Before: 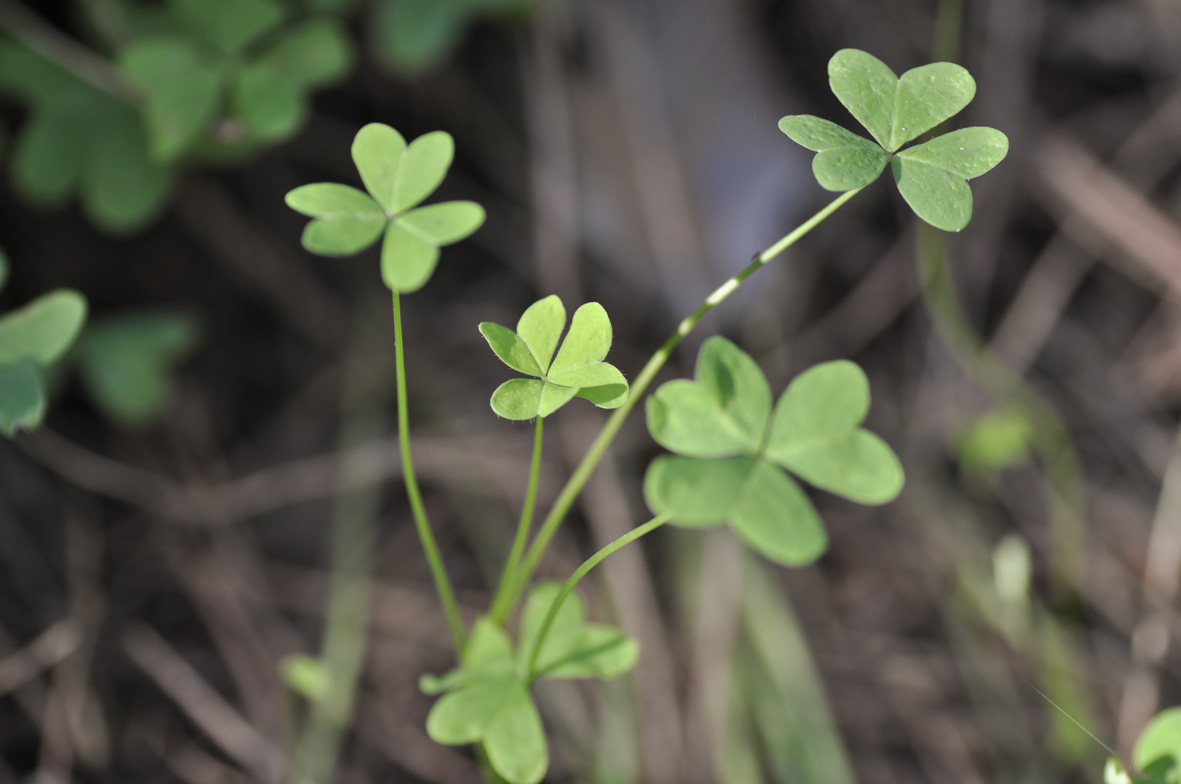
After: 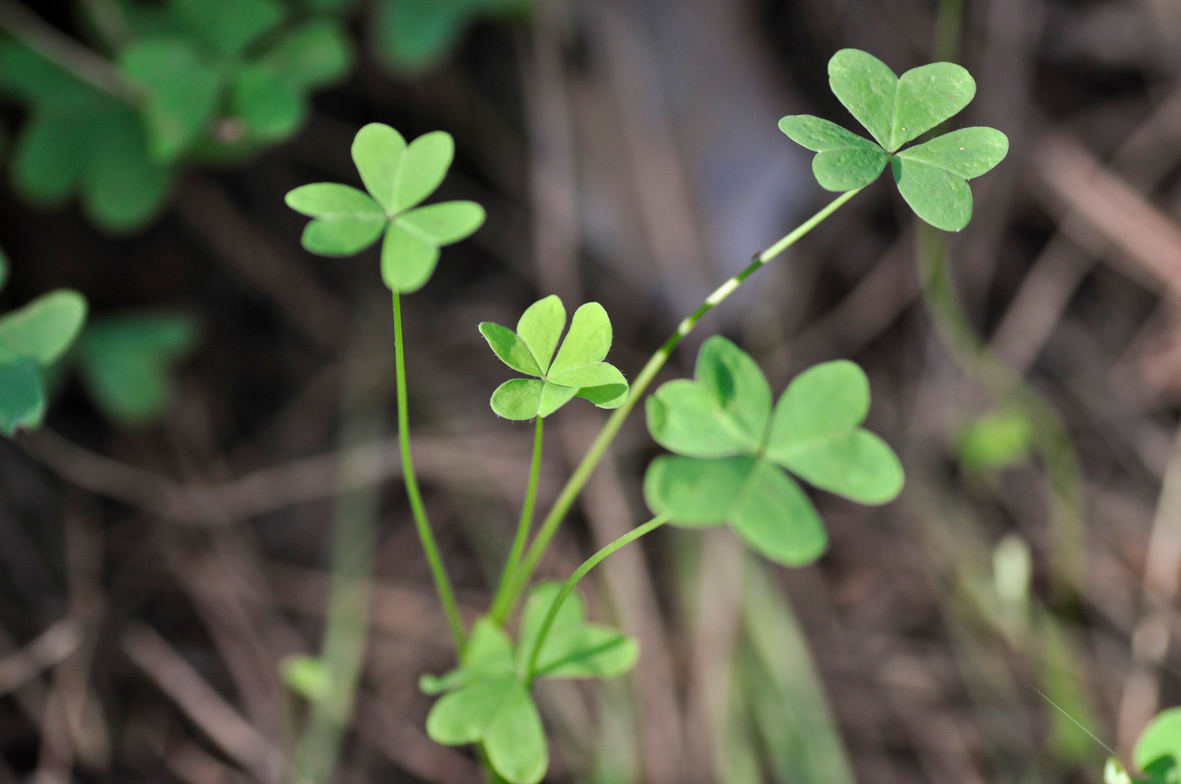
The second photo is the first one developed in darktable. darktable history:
contrast brightness saturation: contrast 0.1, brightness 0.032, saturation 0.086
